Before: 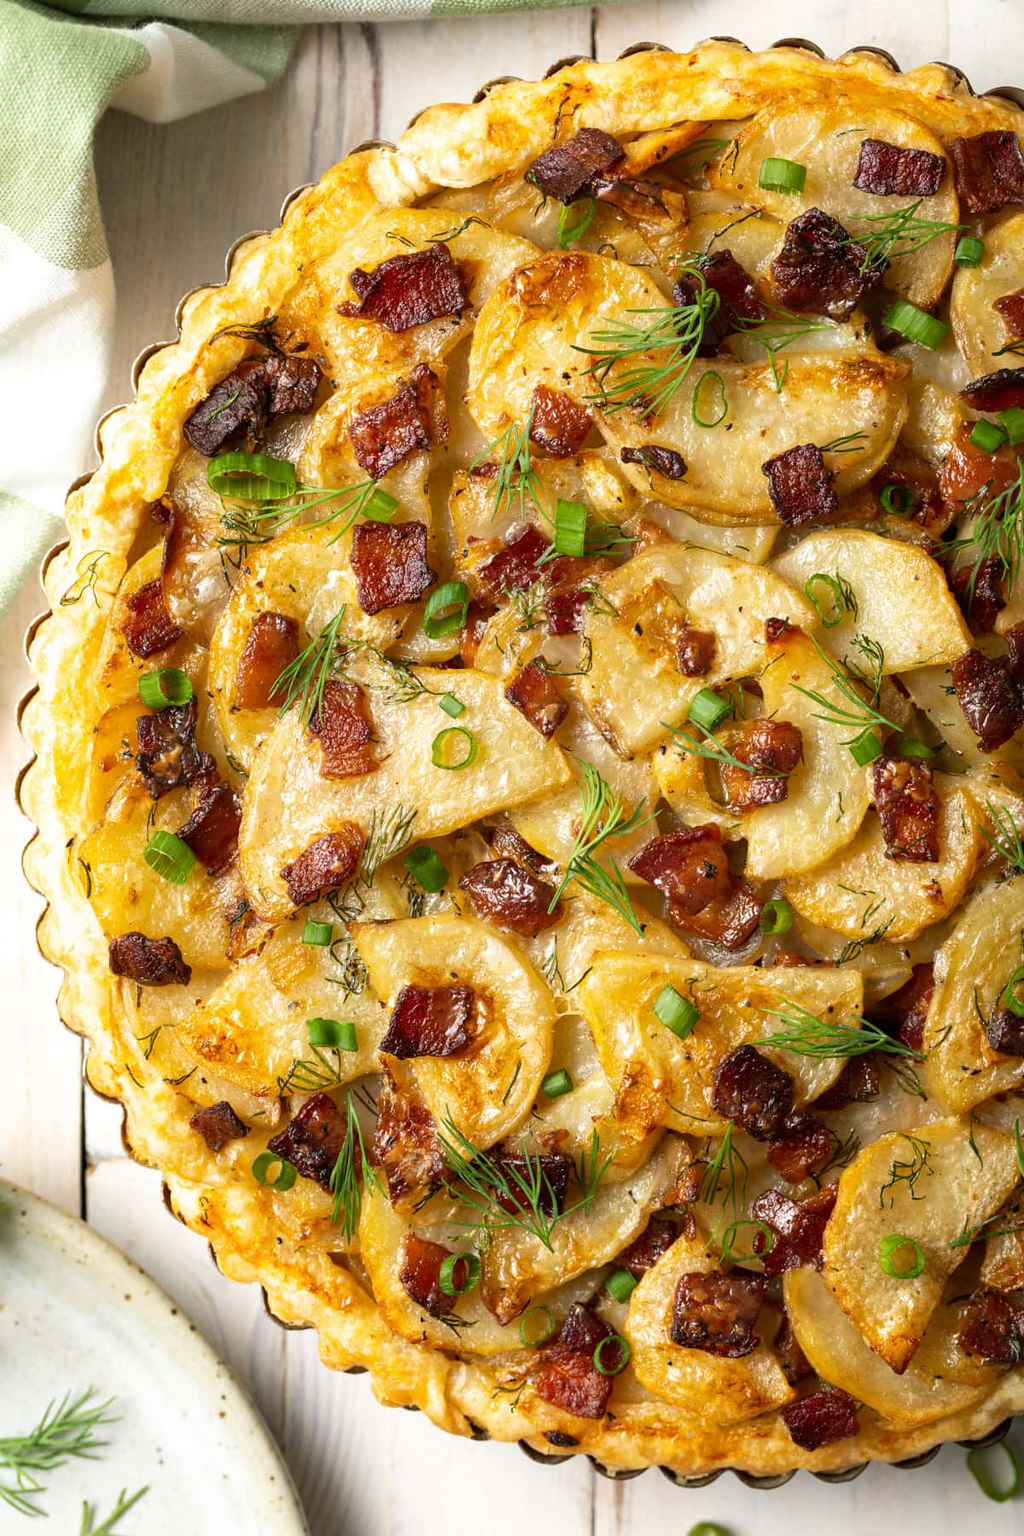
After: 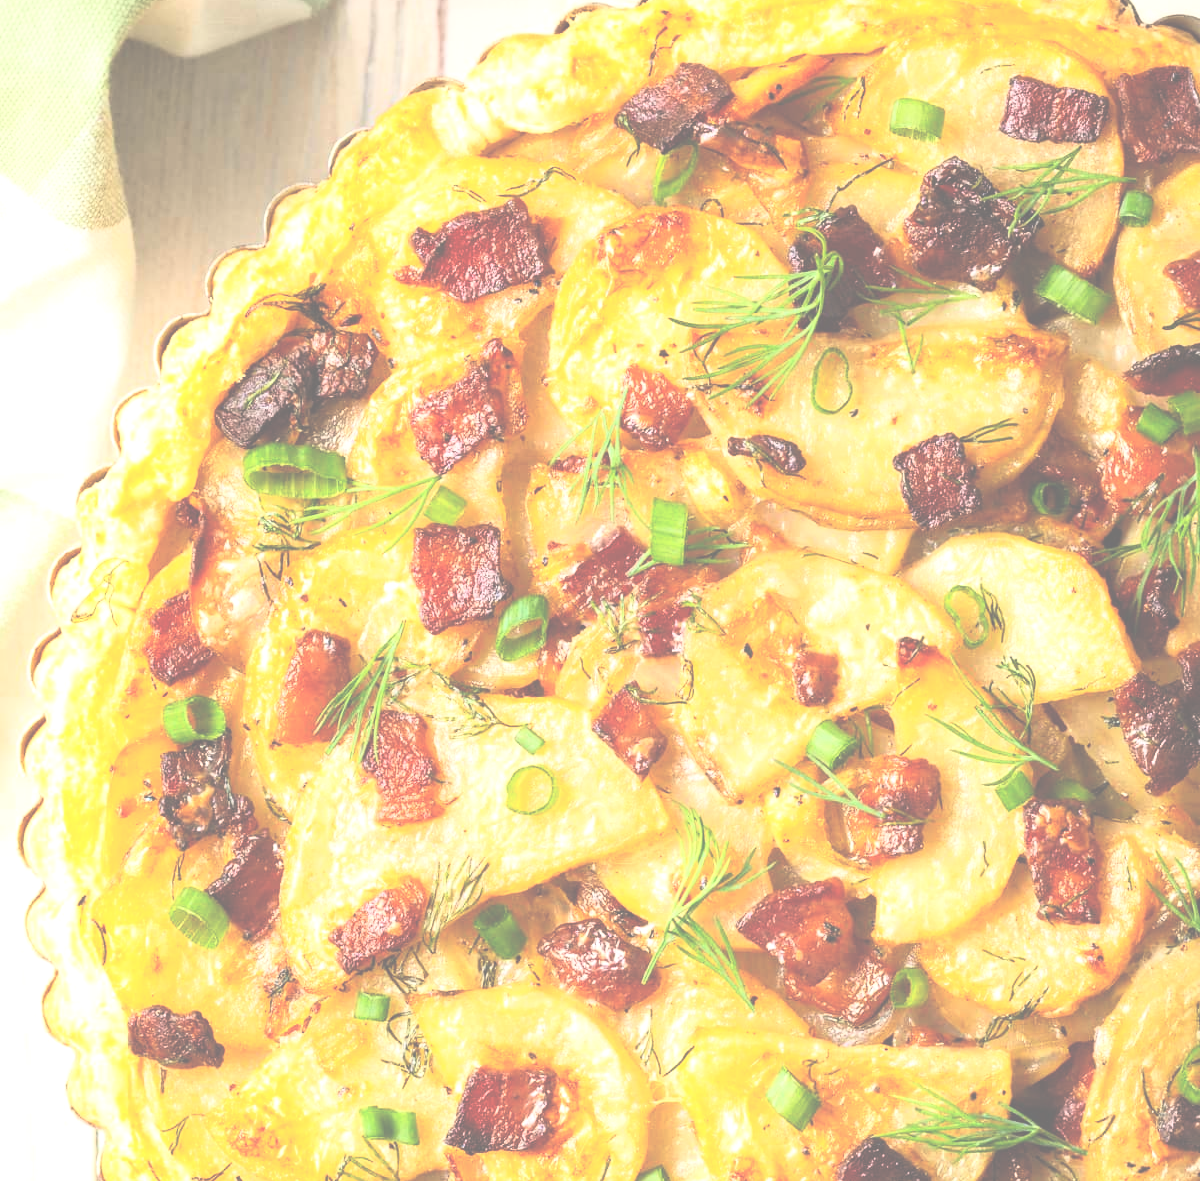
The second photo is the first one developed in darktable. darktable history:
base curve: curves: ch0 [(0, 0) (0.028, 0.03) (0.121, 0.232) (0.46, 0.748) (0.859, 0.968) (1, 1)]
crop and rotate: top 4.848%, bottom 29.503%
exposure: black level correction -0.071, exposure 0.5 EV, compensate highlight preservation false
